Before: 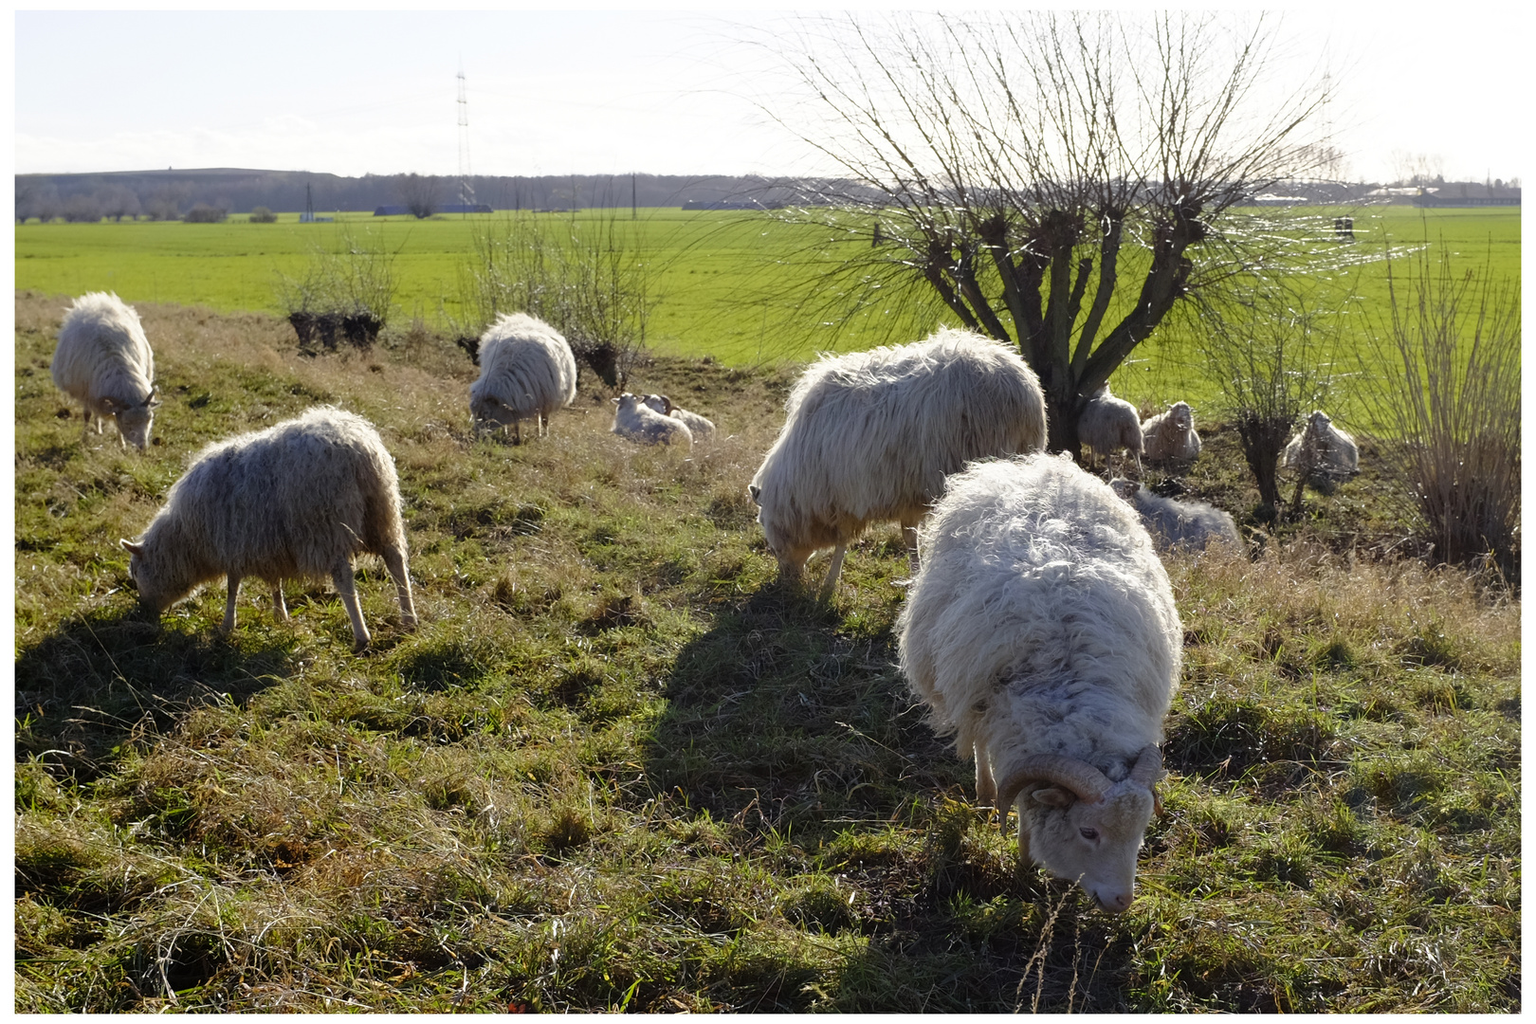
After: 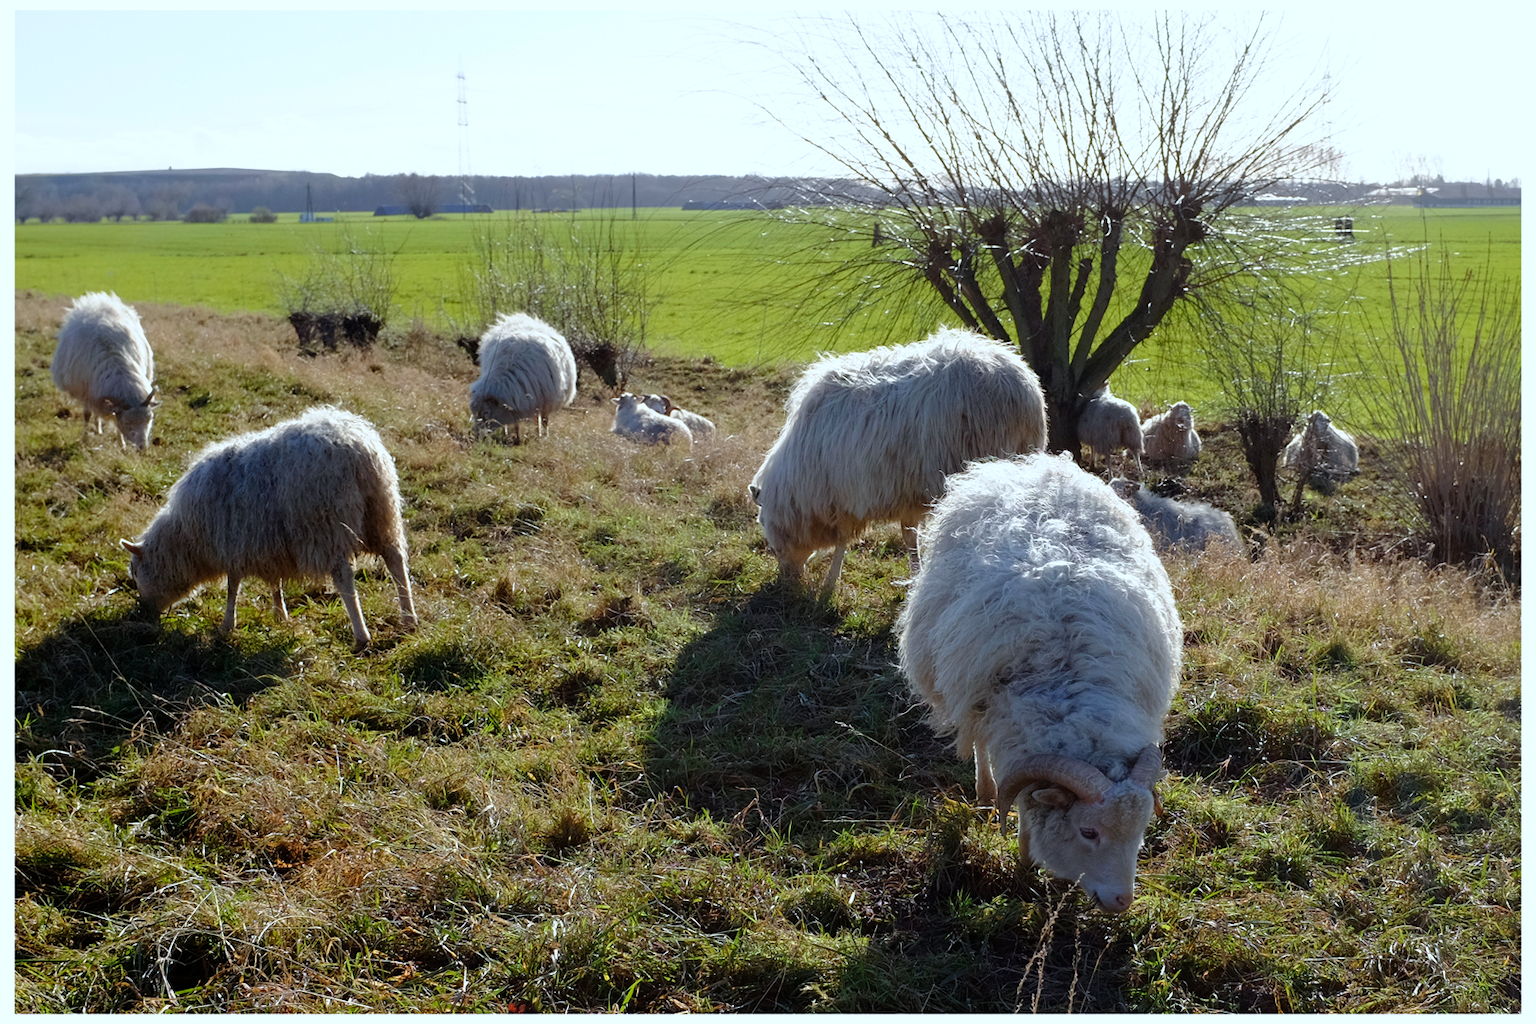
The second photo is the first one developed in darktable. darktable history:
color correction: highlights a* -4.15, highlights b* -11.11
